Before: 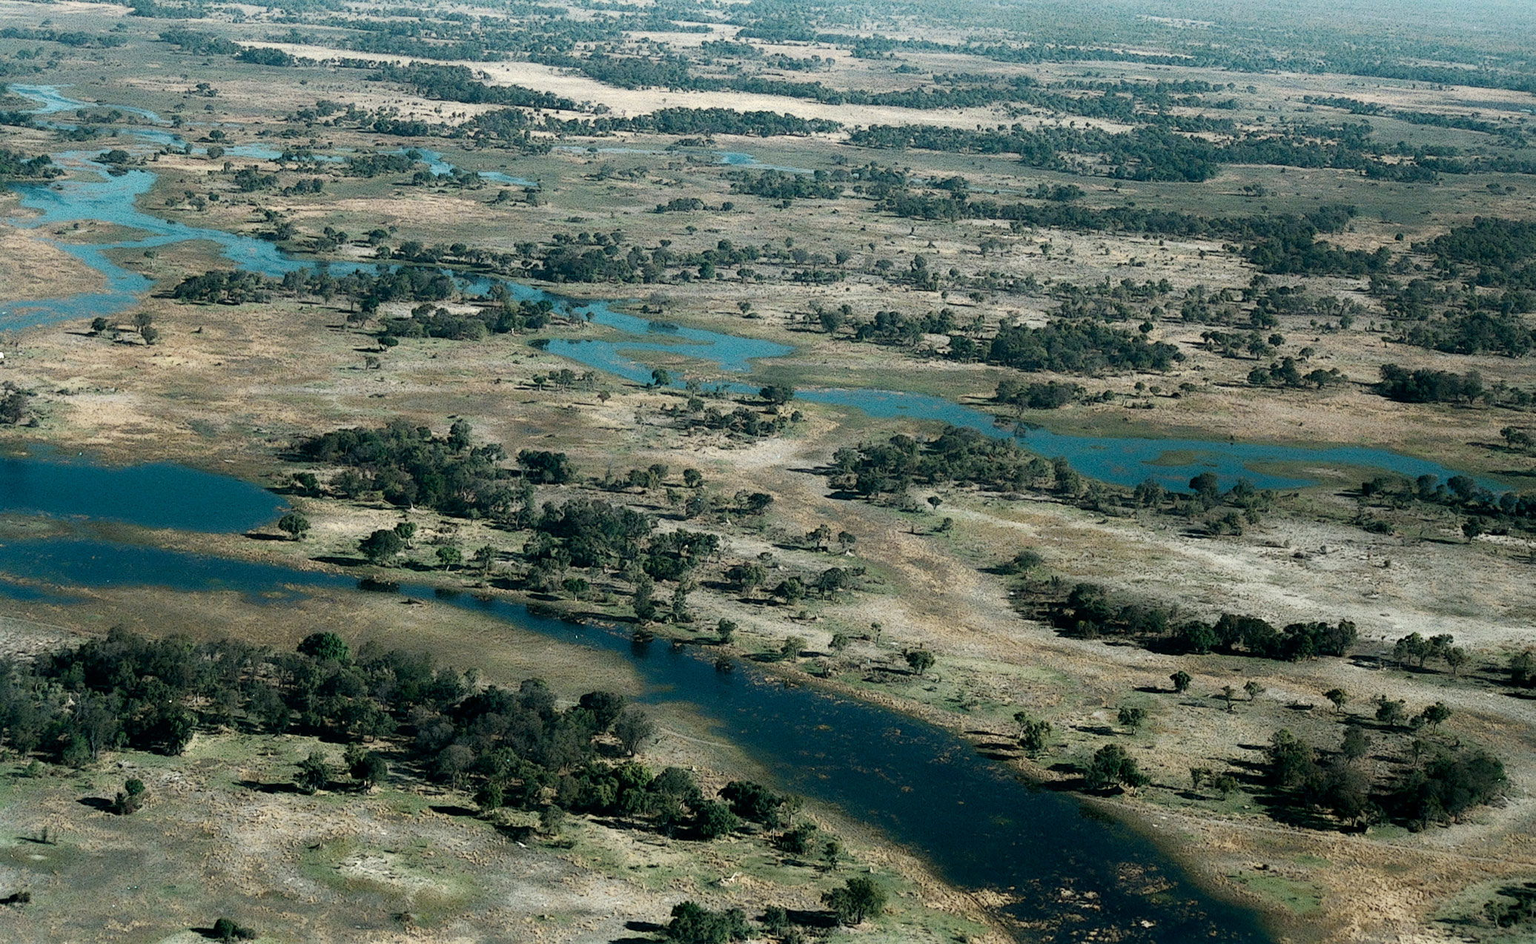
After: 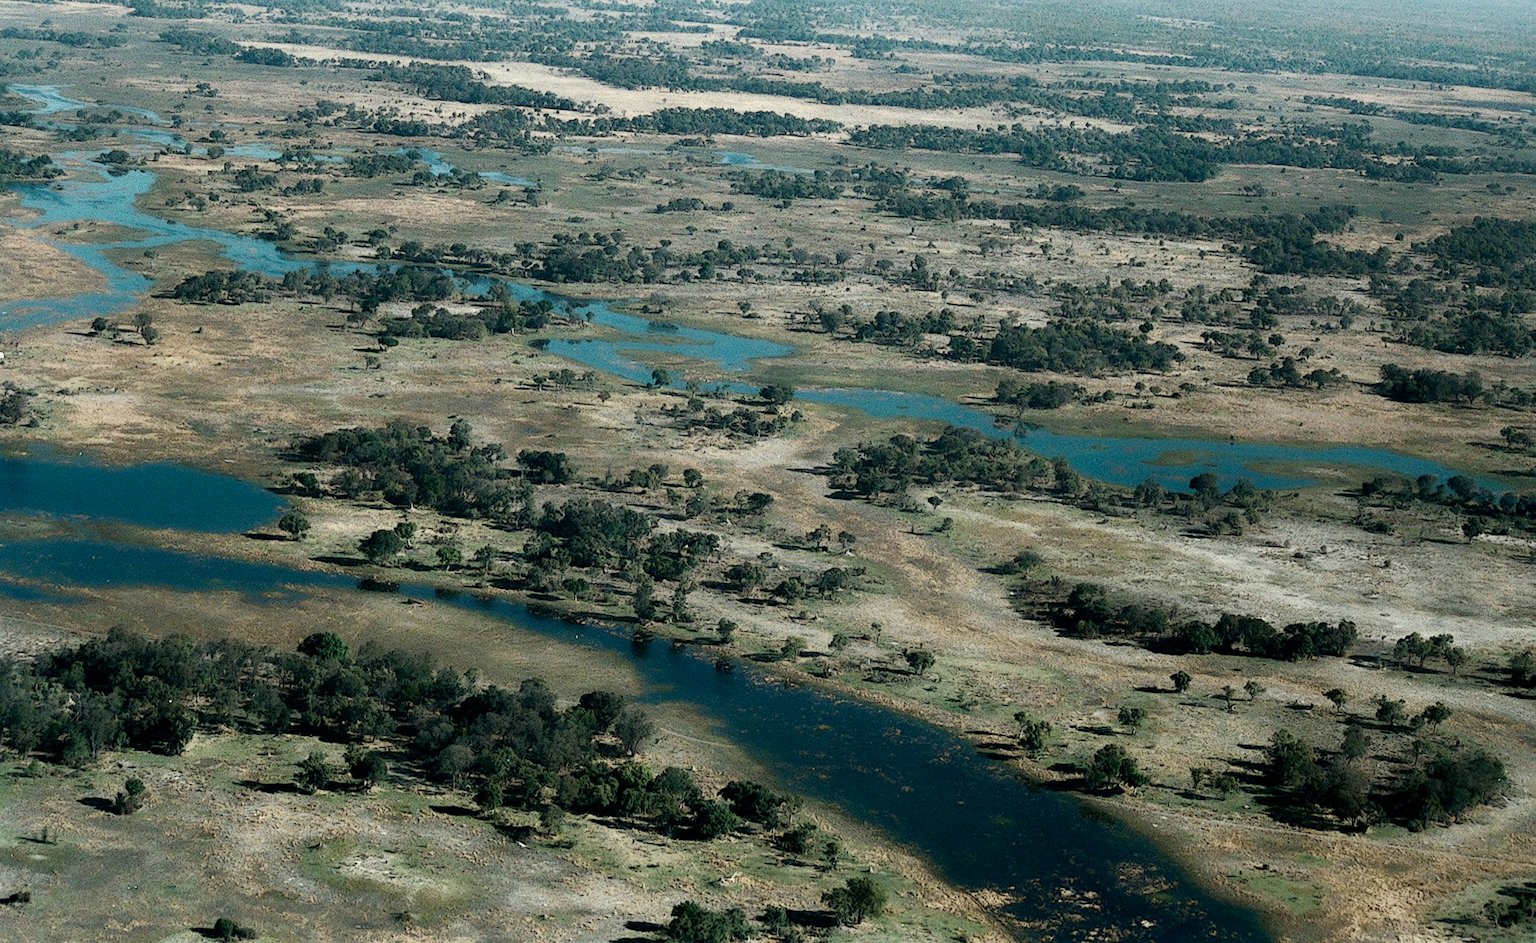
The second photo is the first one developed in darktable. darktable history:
exposure: black level correction 0.001, exposure -0.123 EV, compensate highlight preservation false
